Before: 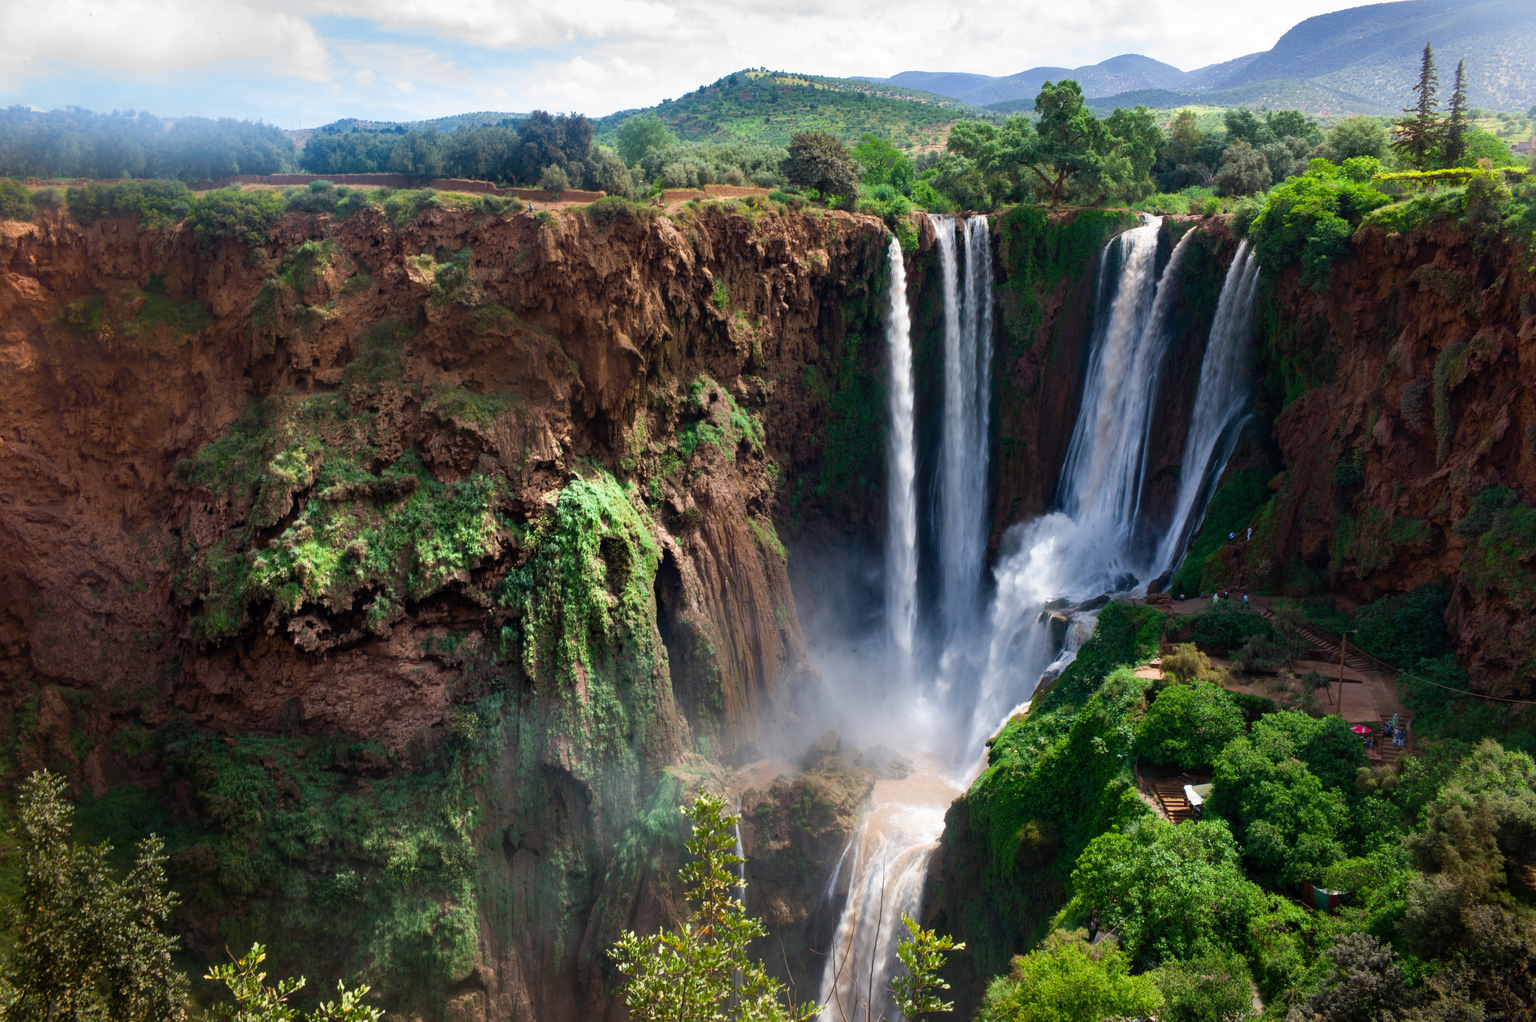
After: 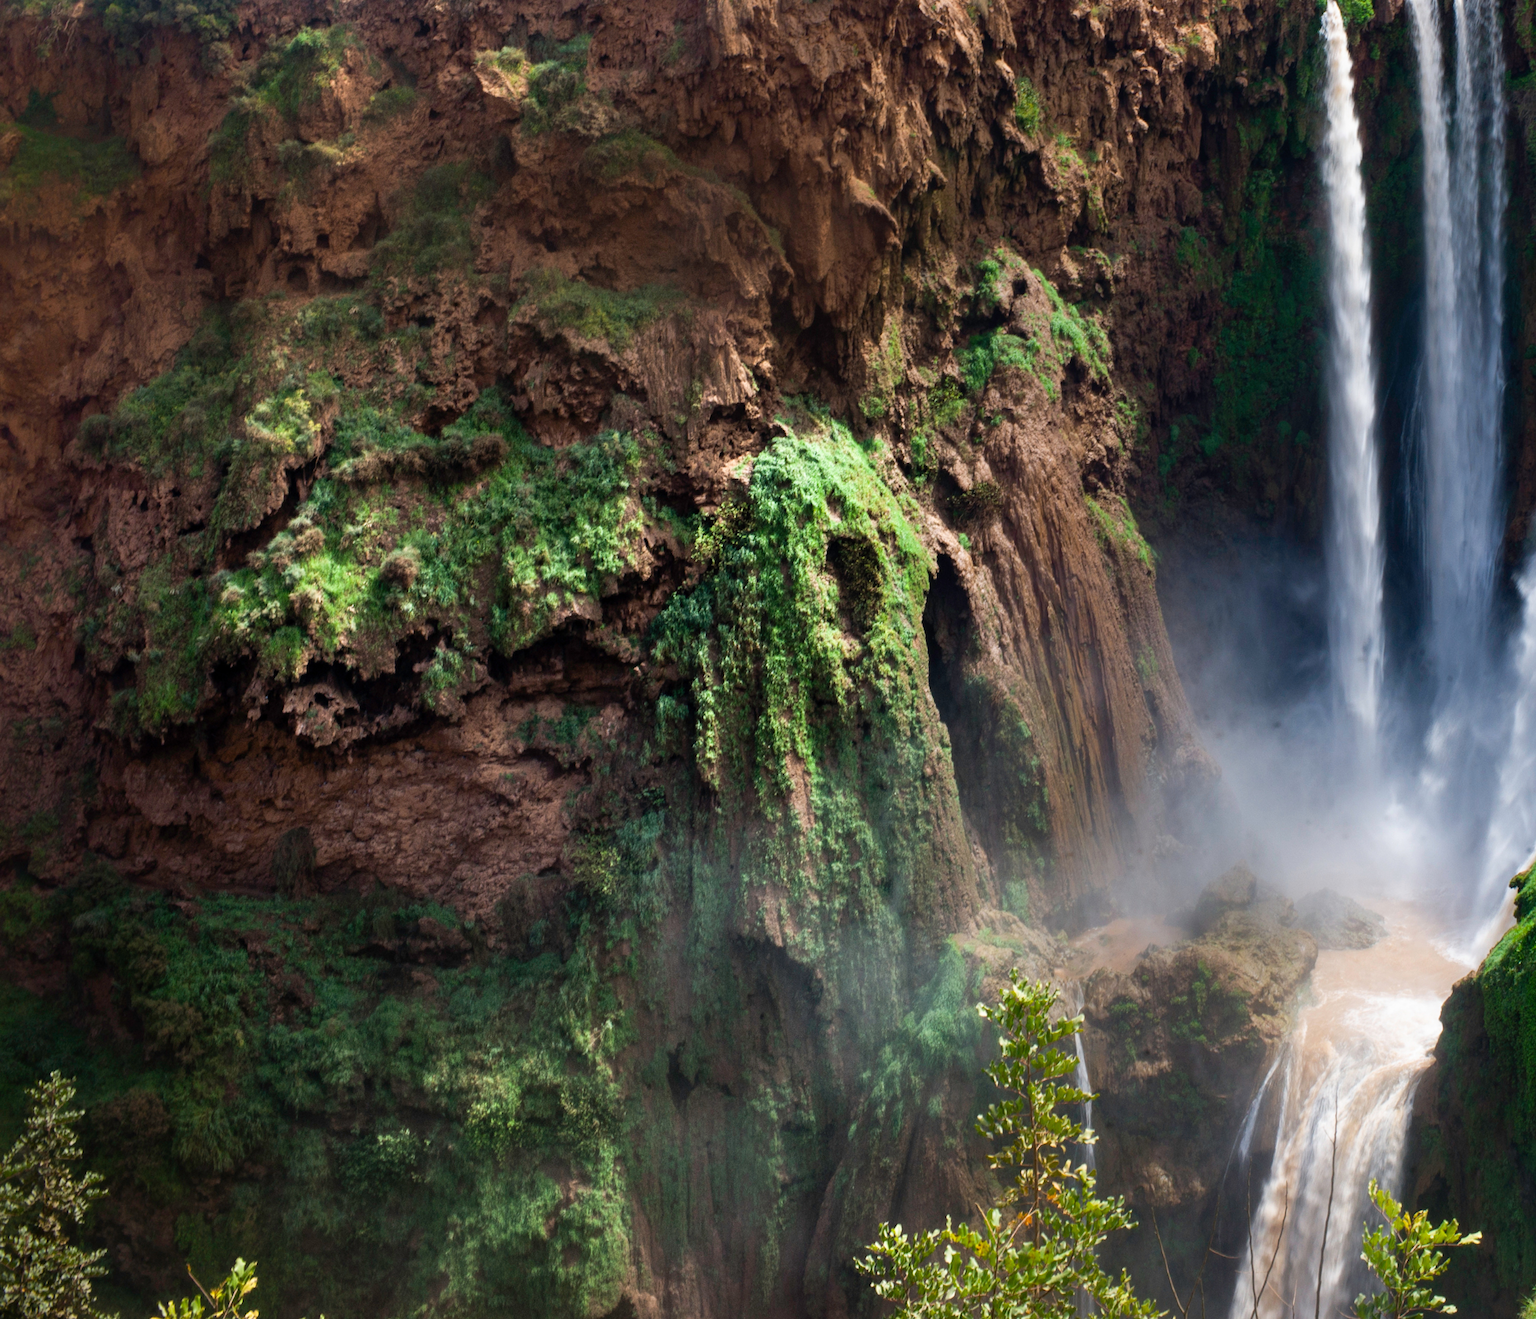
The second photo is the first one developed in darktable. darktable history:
rotate and perspective: rotation -1.24°, automatic cropping off
crop: left 8.966%, top 23.852%, right 34.699%, bottom 4.703%
